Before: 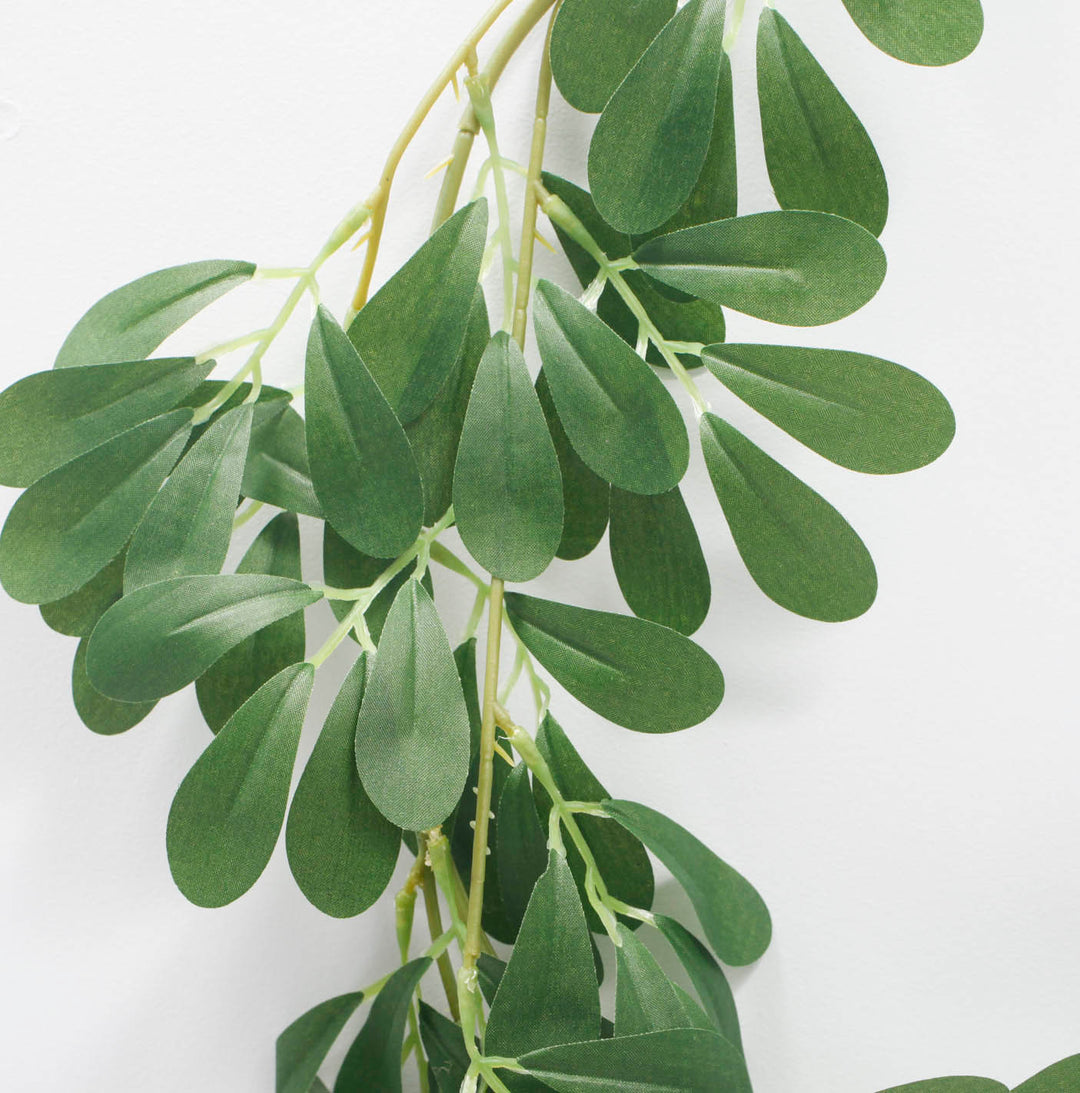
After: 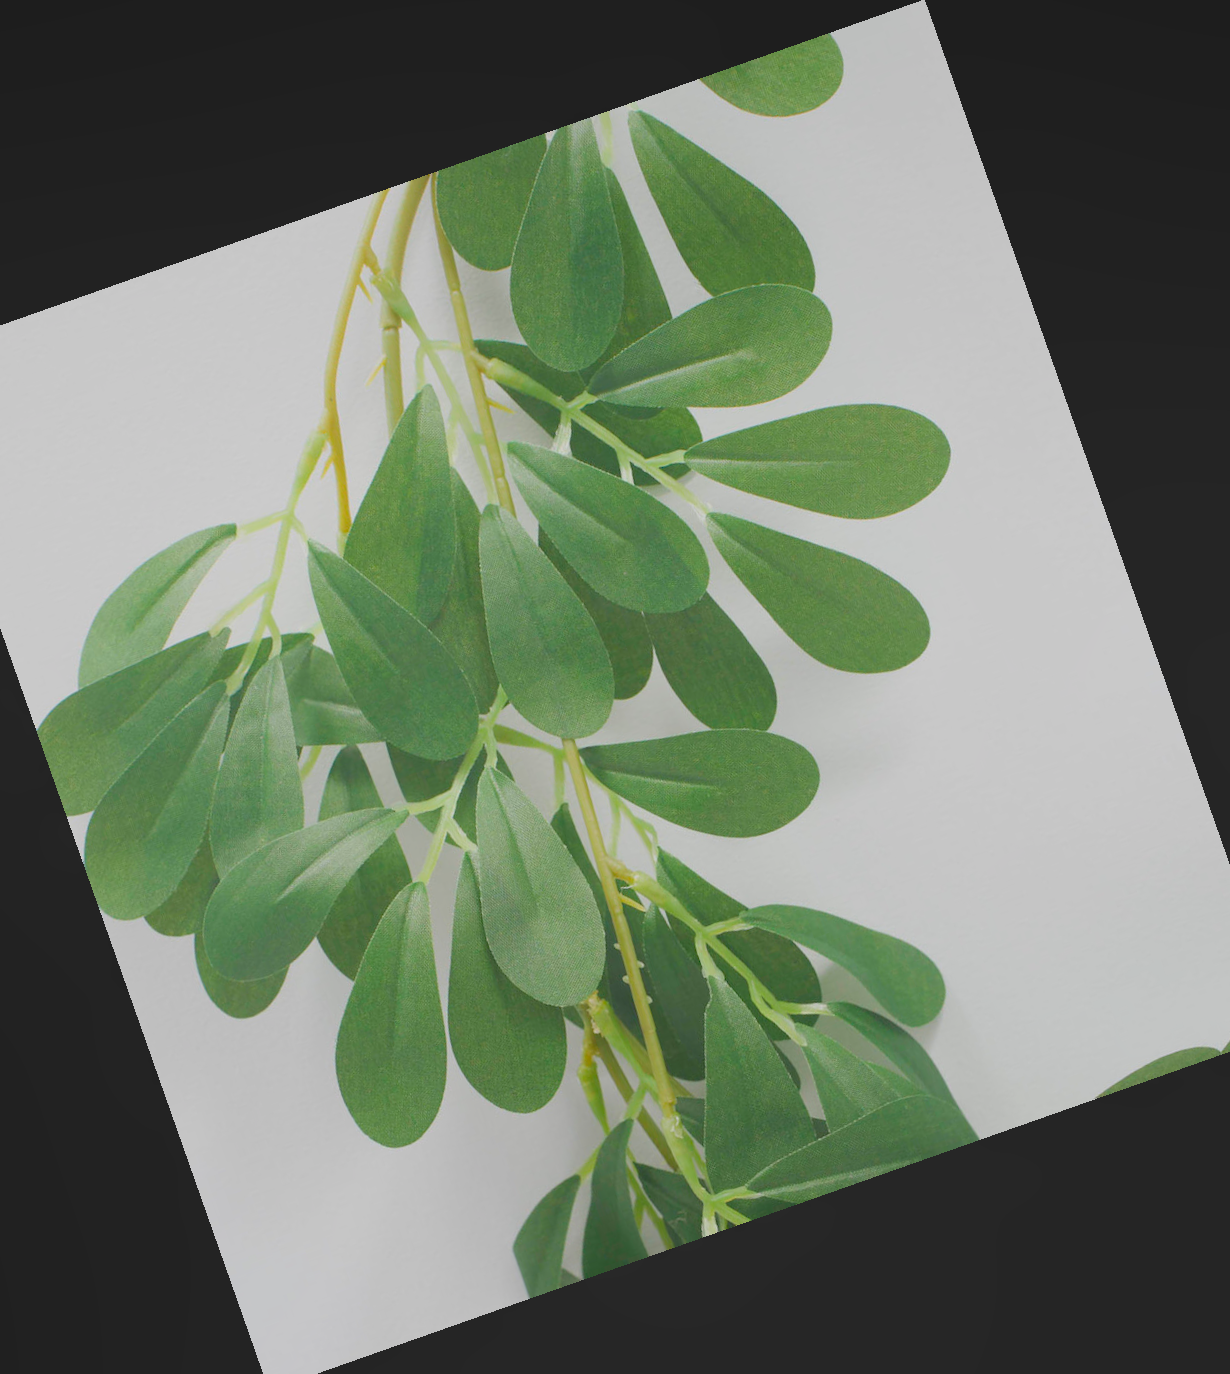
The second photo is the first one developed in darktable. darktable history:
crop and rotate: angle 19.43°, left 6.812%, right 4.125%, bottom 1.087%
local contrast: detail 69%
contrast brightness saturation: contrast -0.1, brightness 0.05, saturation 0.08
